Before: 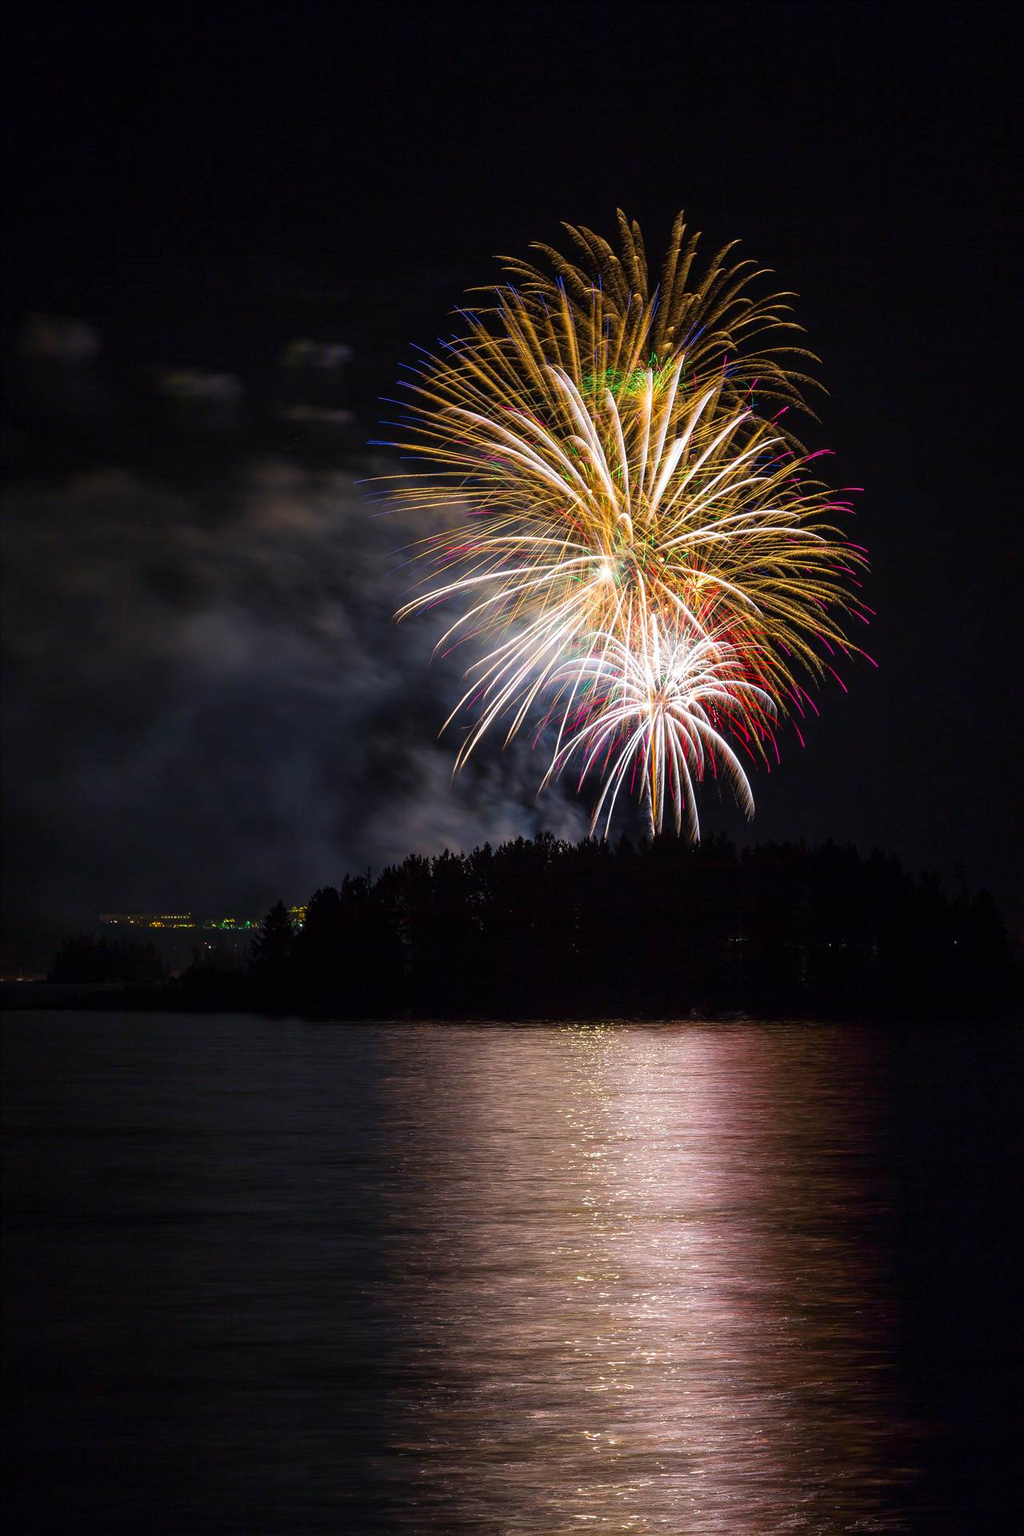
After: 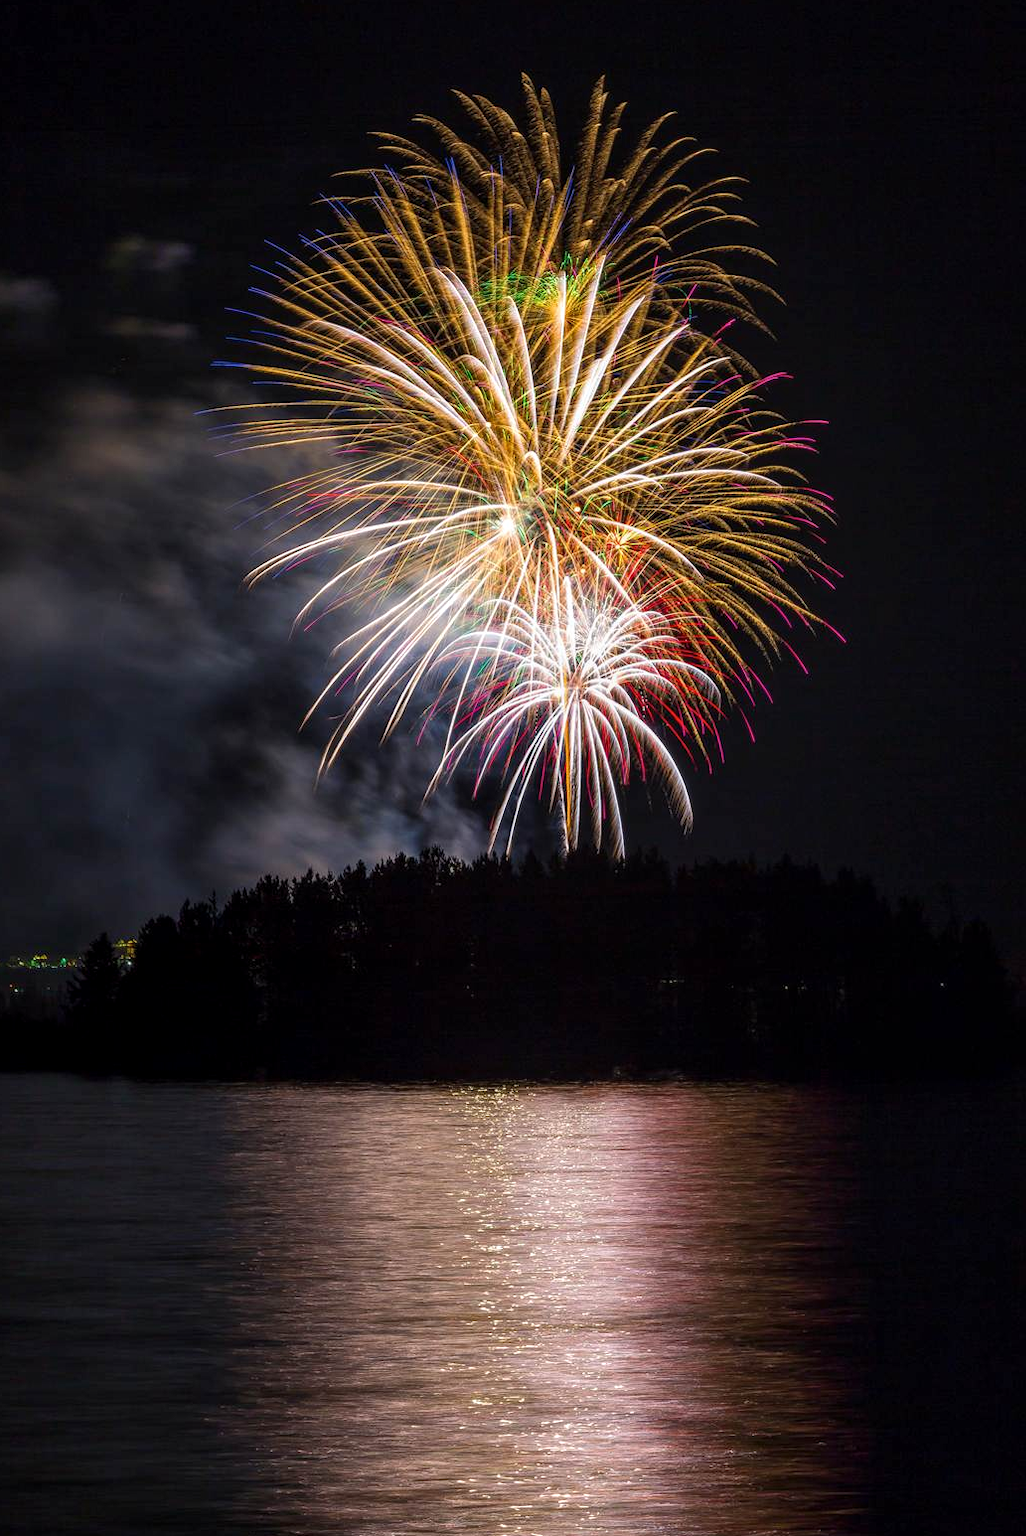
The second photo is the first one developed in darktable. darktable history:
crop: left 19.248%, top 9.788%, bottom 9.669%
local contrast: on, module defaults
